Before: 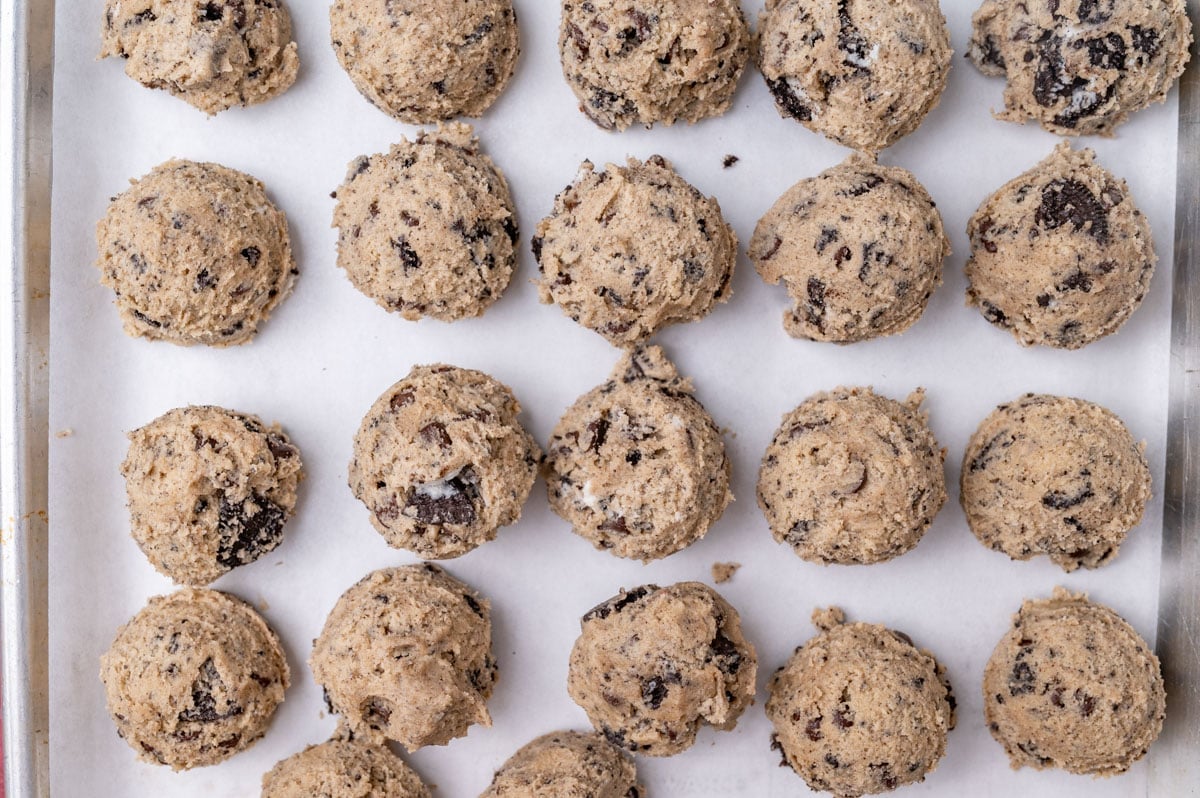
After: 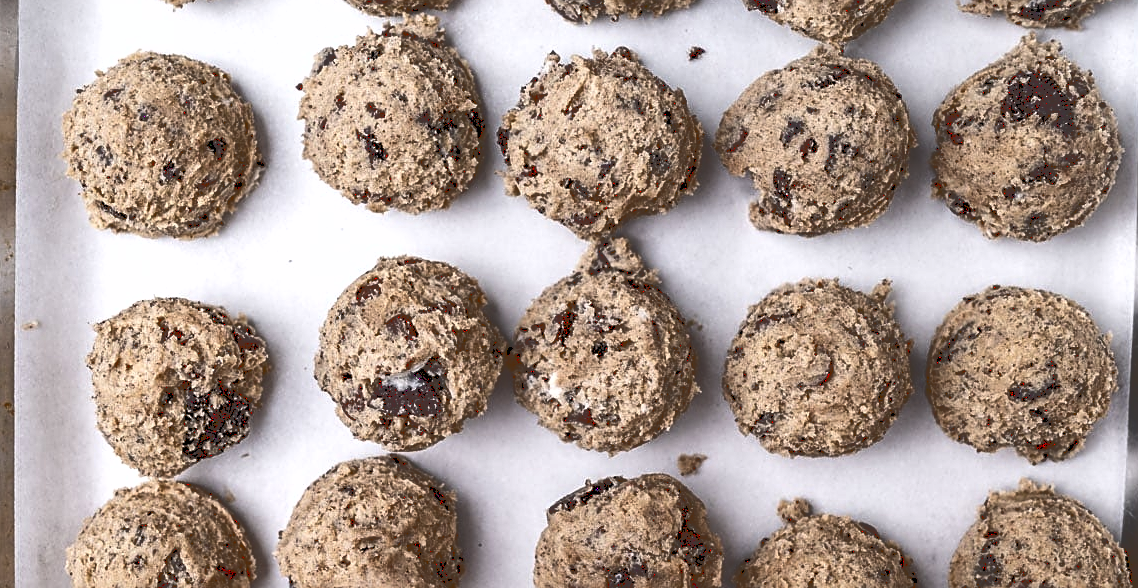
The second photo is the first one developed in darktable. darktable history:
crop and rotate: left 2.85%, top 13.607%, right 2.237%, bottom 12.643%
base curve: curves: ch0 [(0, 0.036) (0.083, 0.04) (0.804, 1)]
sharpen: on, module defaults
